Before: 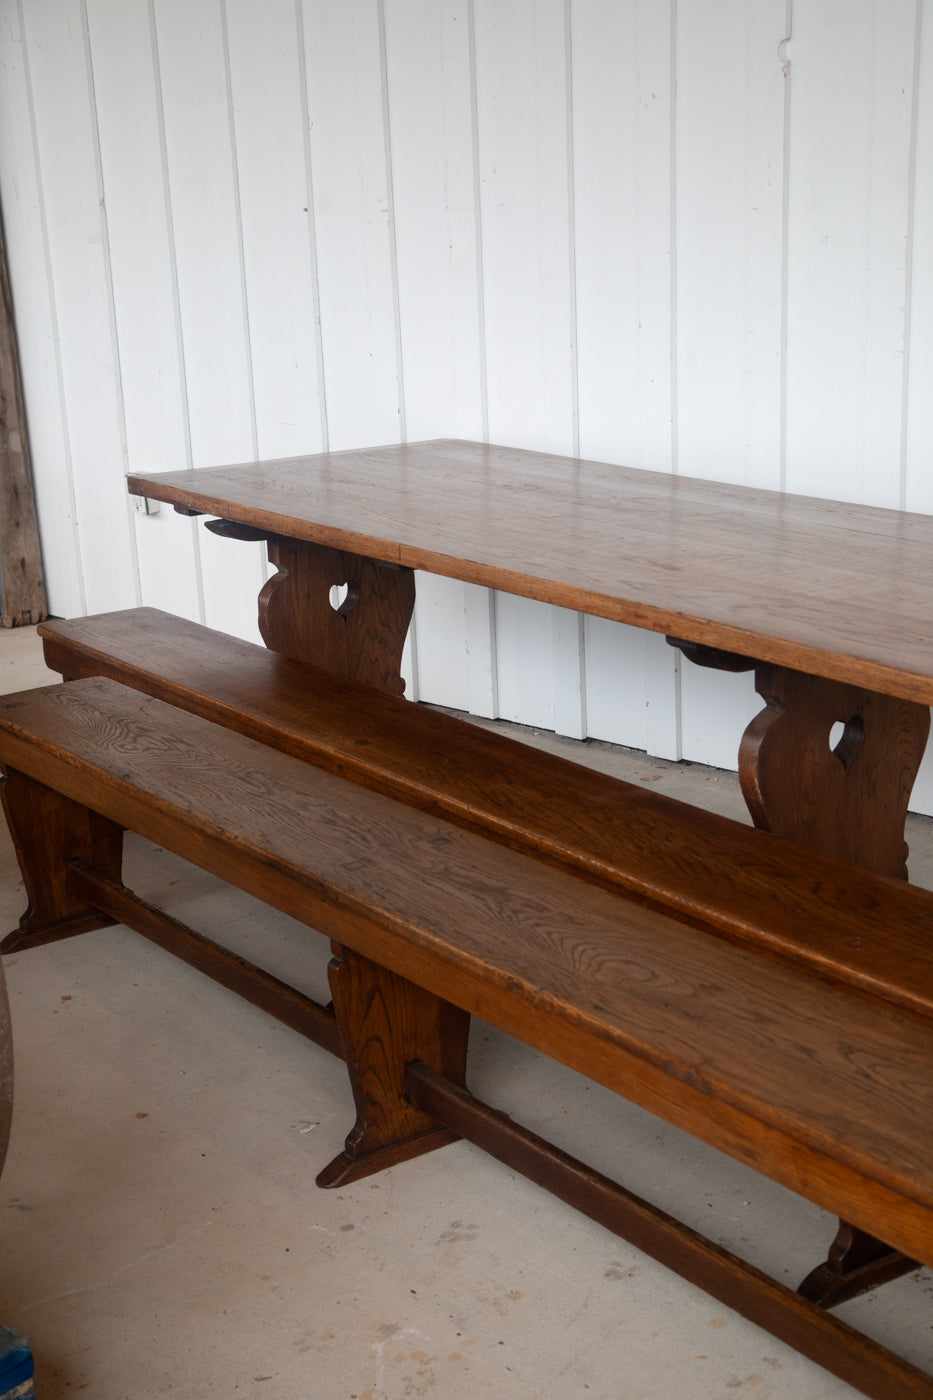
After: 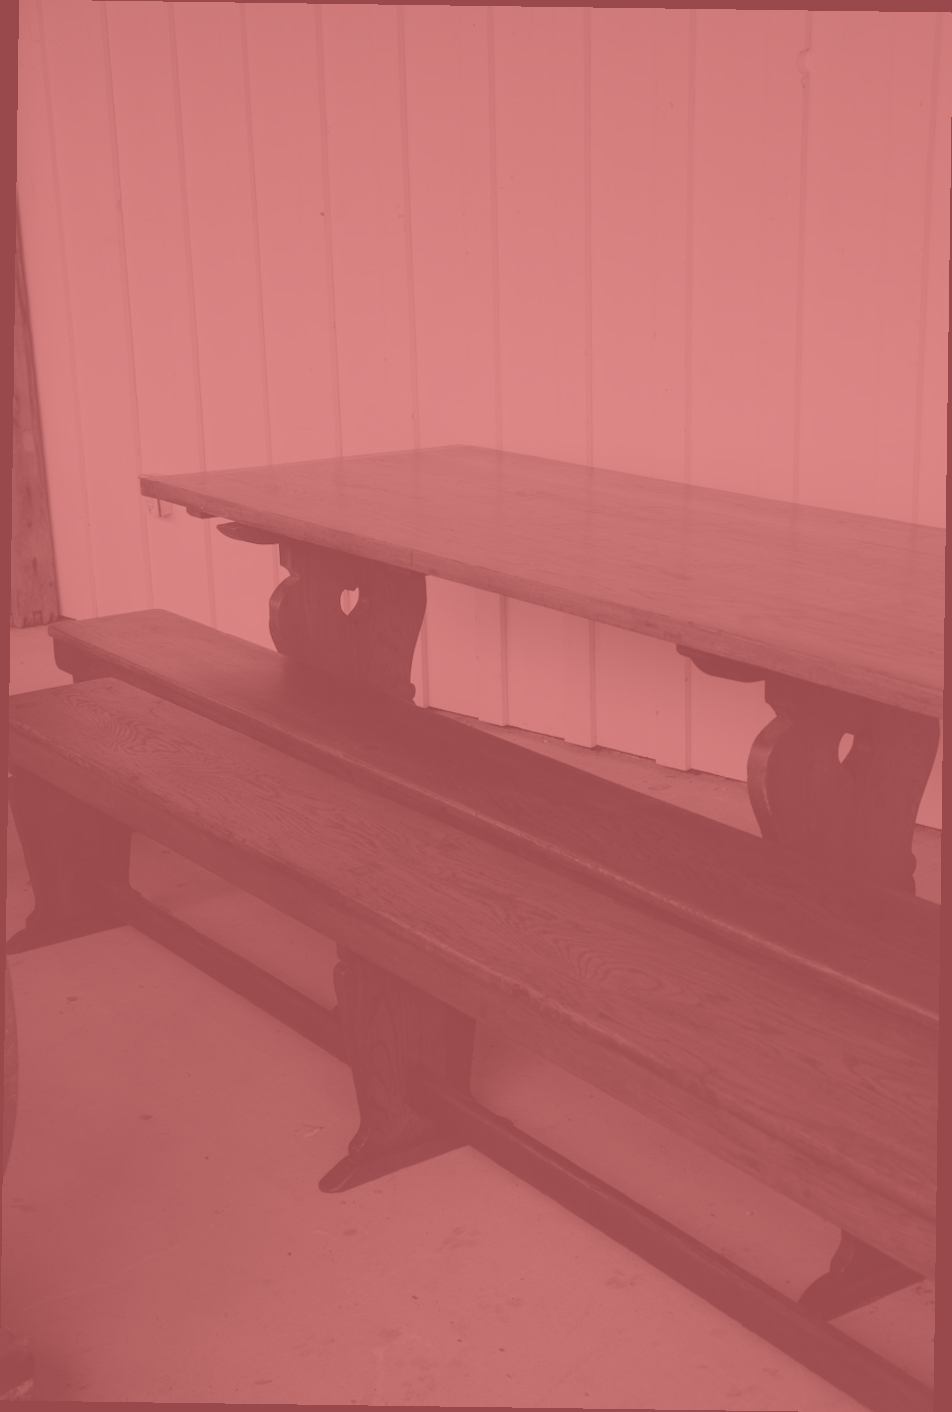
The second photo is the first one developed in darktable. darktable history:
exposure: exposure -2.446 EV, compensate highlight preservation false
rotate and perspective: rotation 0.8°, automatic cropping off
colorize: saturation 51%, source mix 50.67%, lightness 50.67%
